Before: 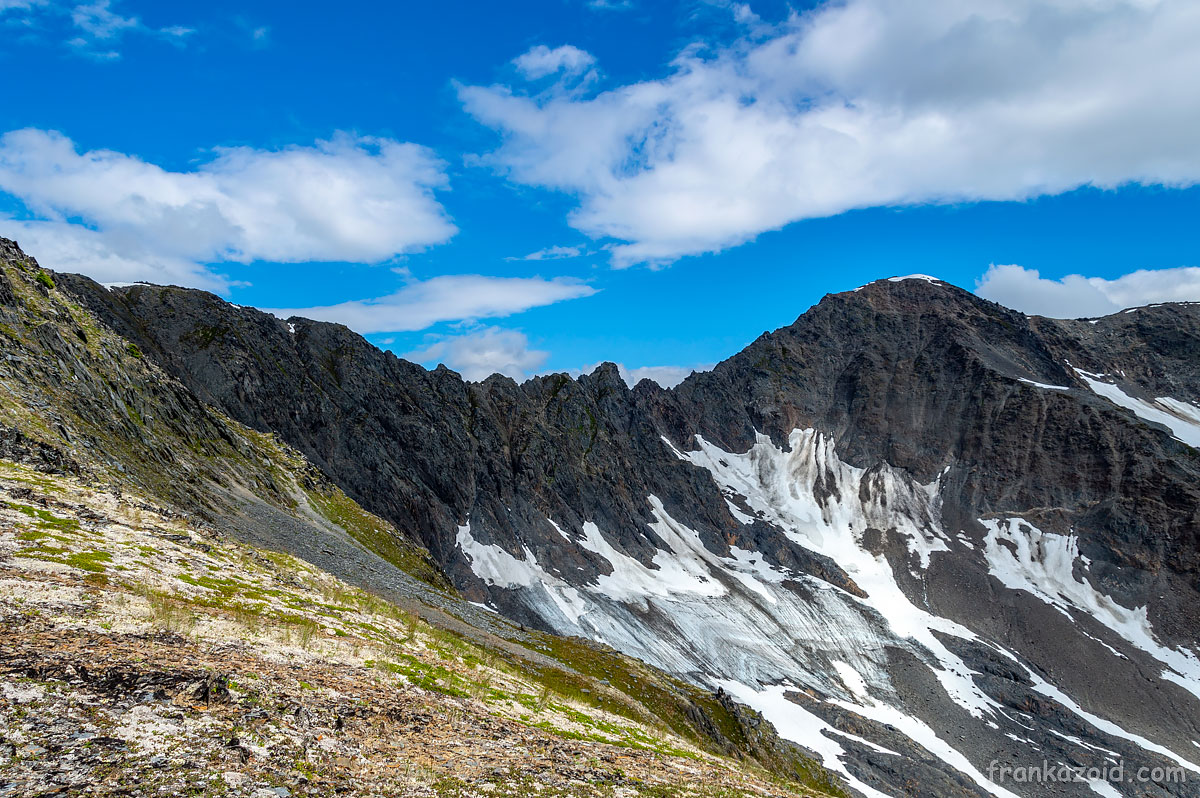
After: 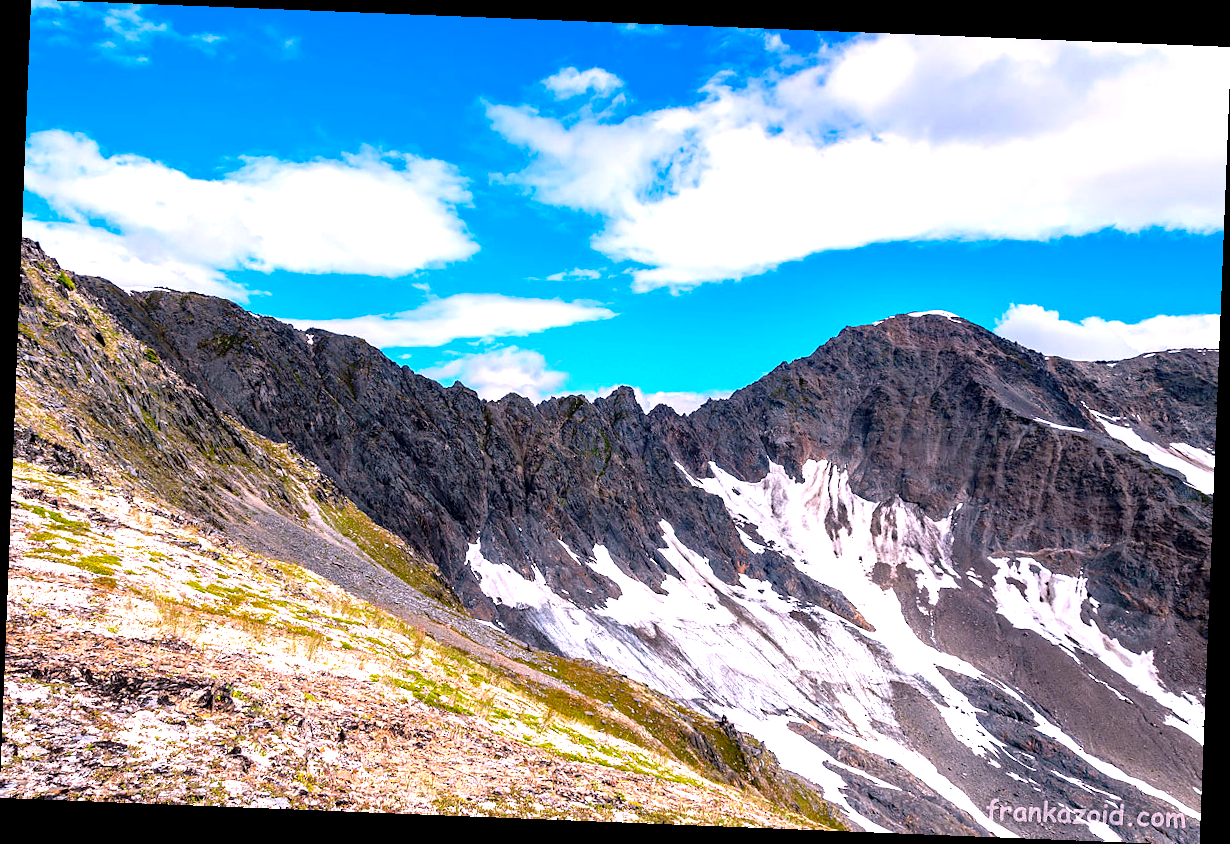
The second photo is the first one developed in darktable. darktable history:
exposure: black level correction 0.001, exposure 1 EV, compensate highlight preservation false
white balance: red 1.188, blue 1.11
haze removal: compatibility mode true, adaptive false
rotate and perspective: rotation 2.27°, automatic cropping off
